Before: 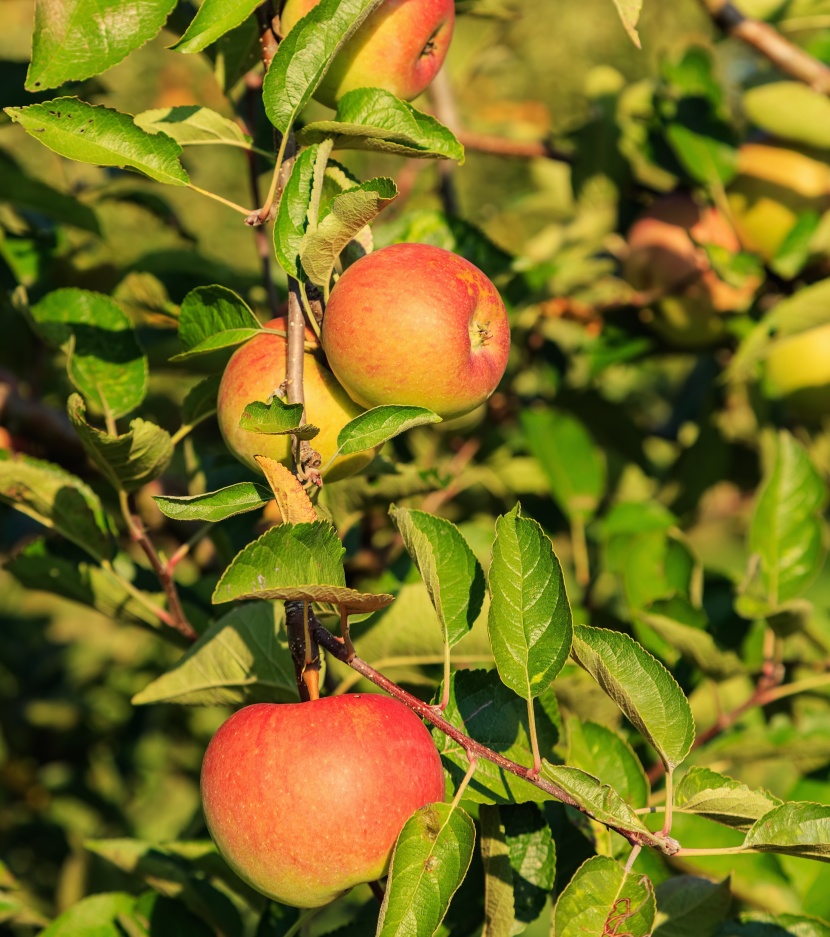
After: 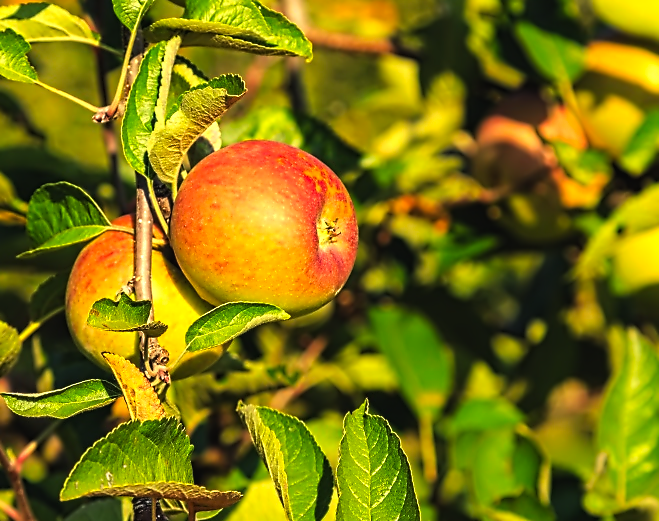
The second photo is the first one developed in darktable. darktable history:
contrast brightness saturation: contrast -0.19, saturation 0.19
crop: left 18.38%, top 11.092%, right 2.134%, bottom 33.217%
contrast equalizer: y [[0.5, 0.5, 0.5, 0.515, 0.749, 0.84], [0.5 ×6], [0.5 ×6], [0, 0, 0, 0.001, 0.067, 0.262], [0 ×6]]
levels: levels [0.044, 0.475, 0.791]
